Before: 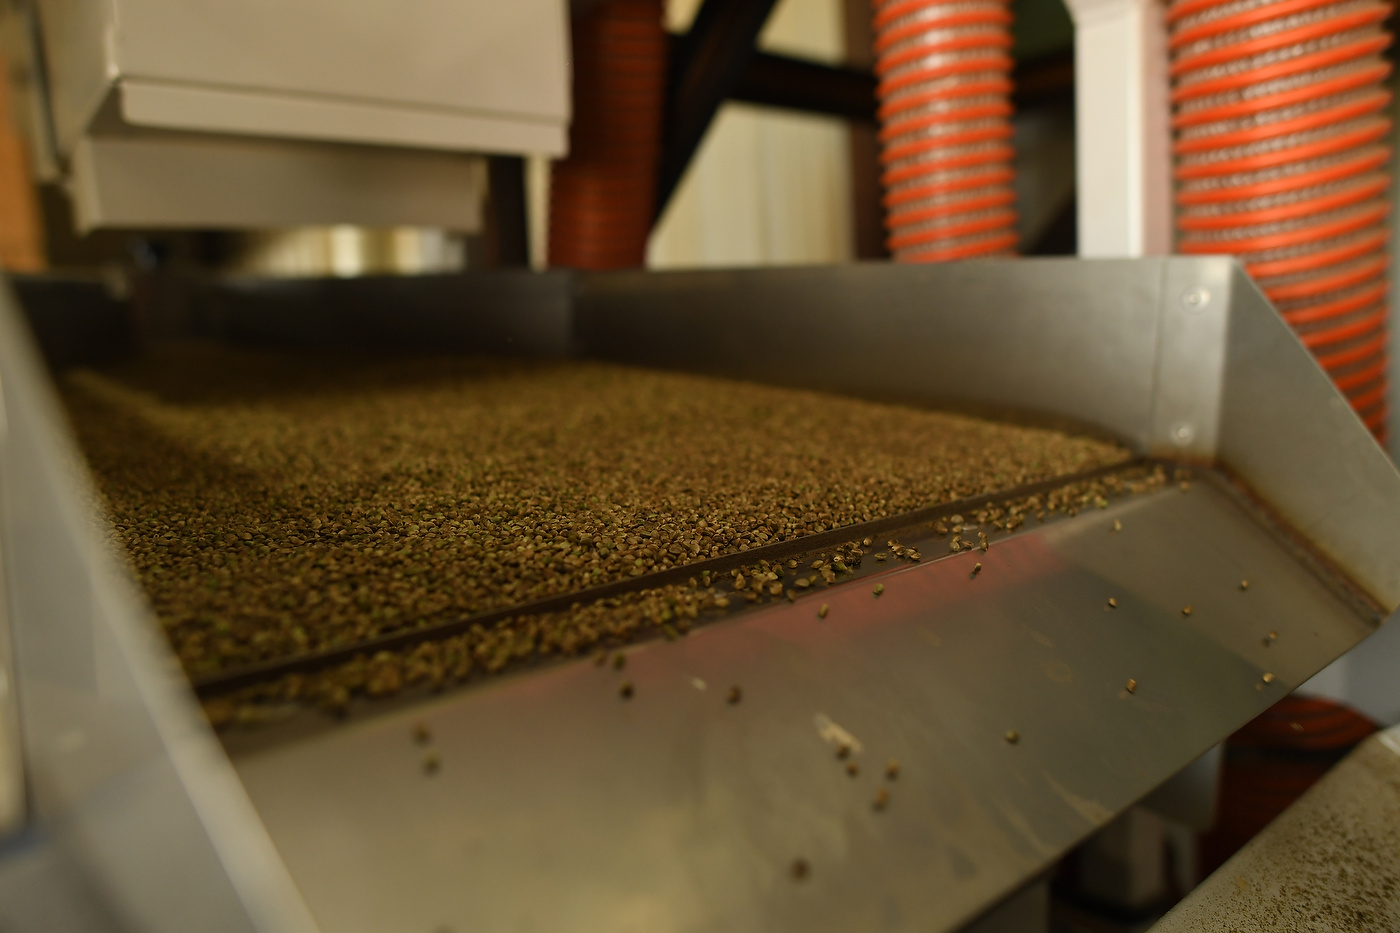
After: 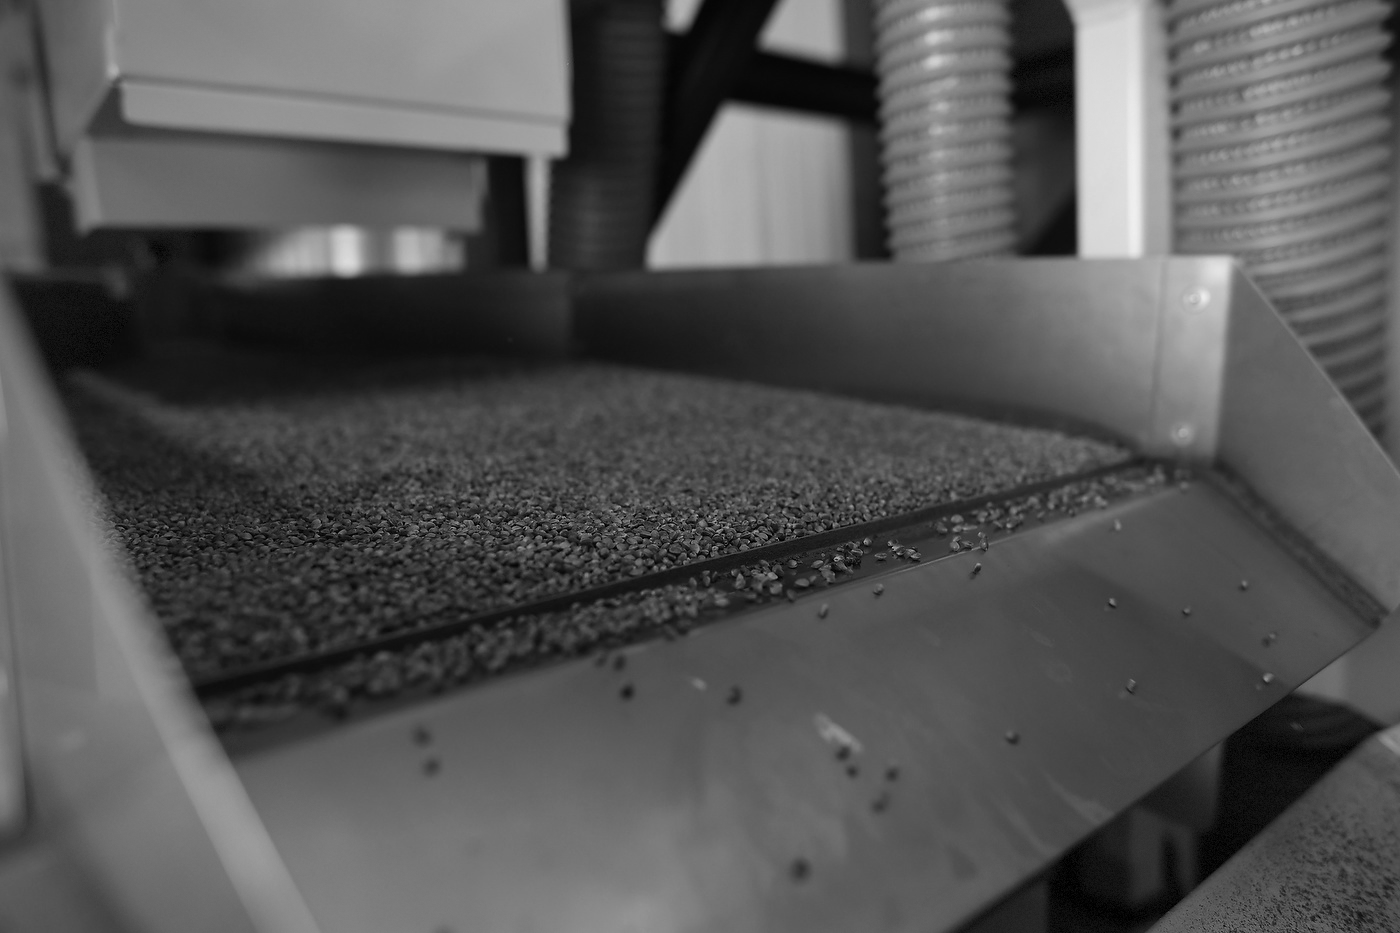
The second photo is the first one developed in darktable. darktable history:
vignetting: fall-off start 91%, fall-off radius 39.39%, brightness -0.182, saturation -0.3, width/height ratio 1.219, shape 1.3, dithering 8-bit output, unbound false
contrast brightness saturation: saturation -1
